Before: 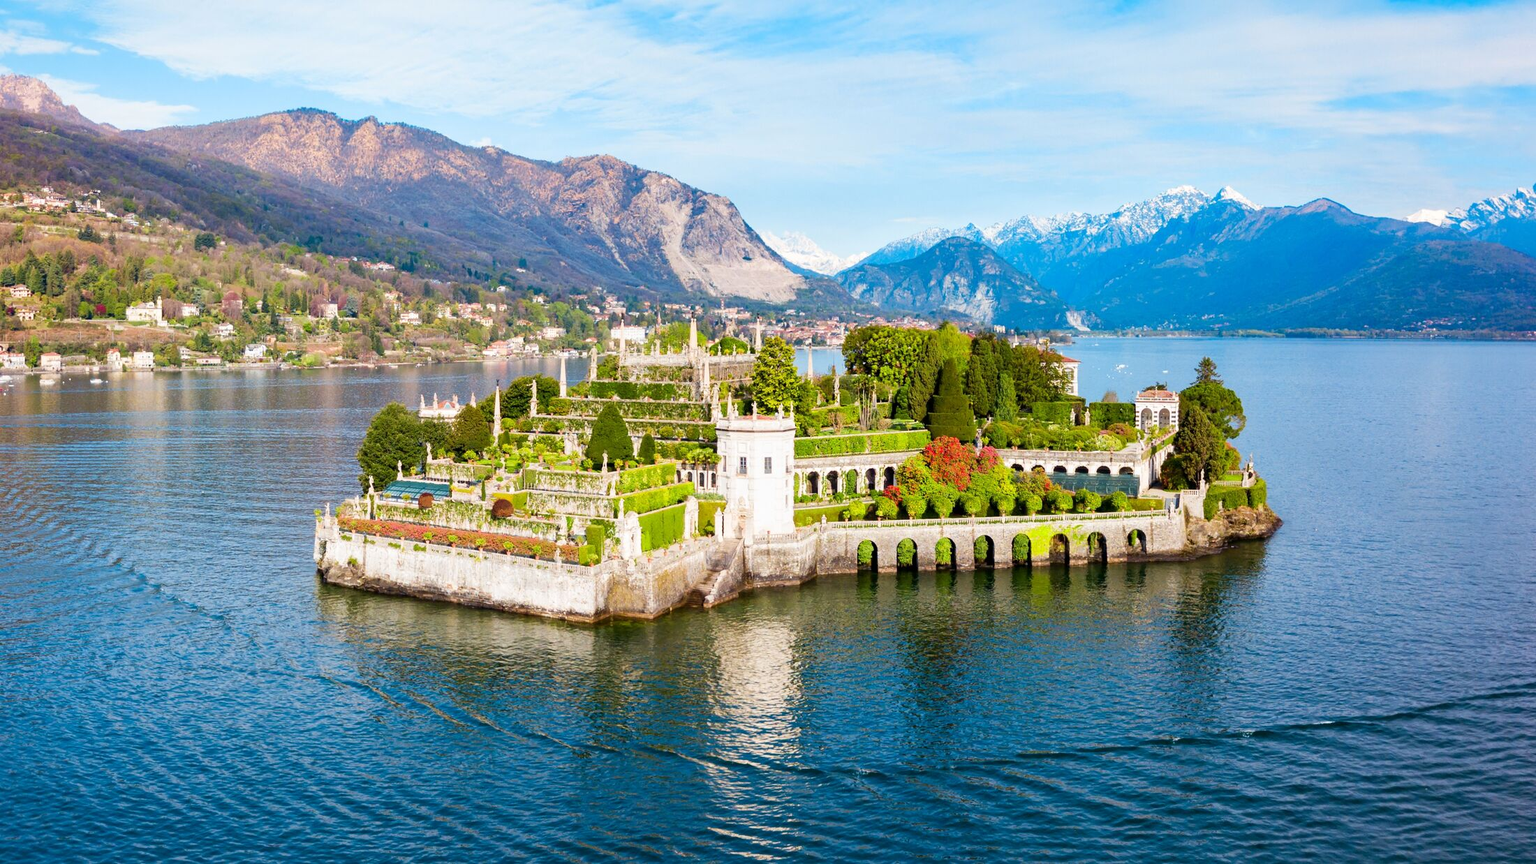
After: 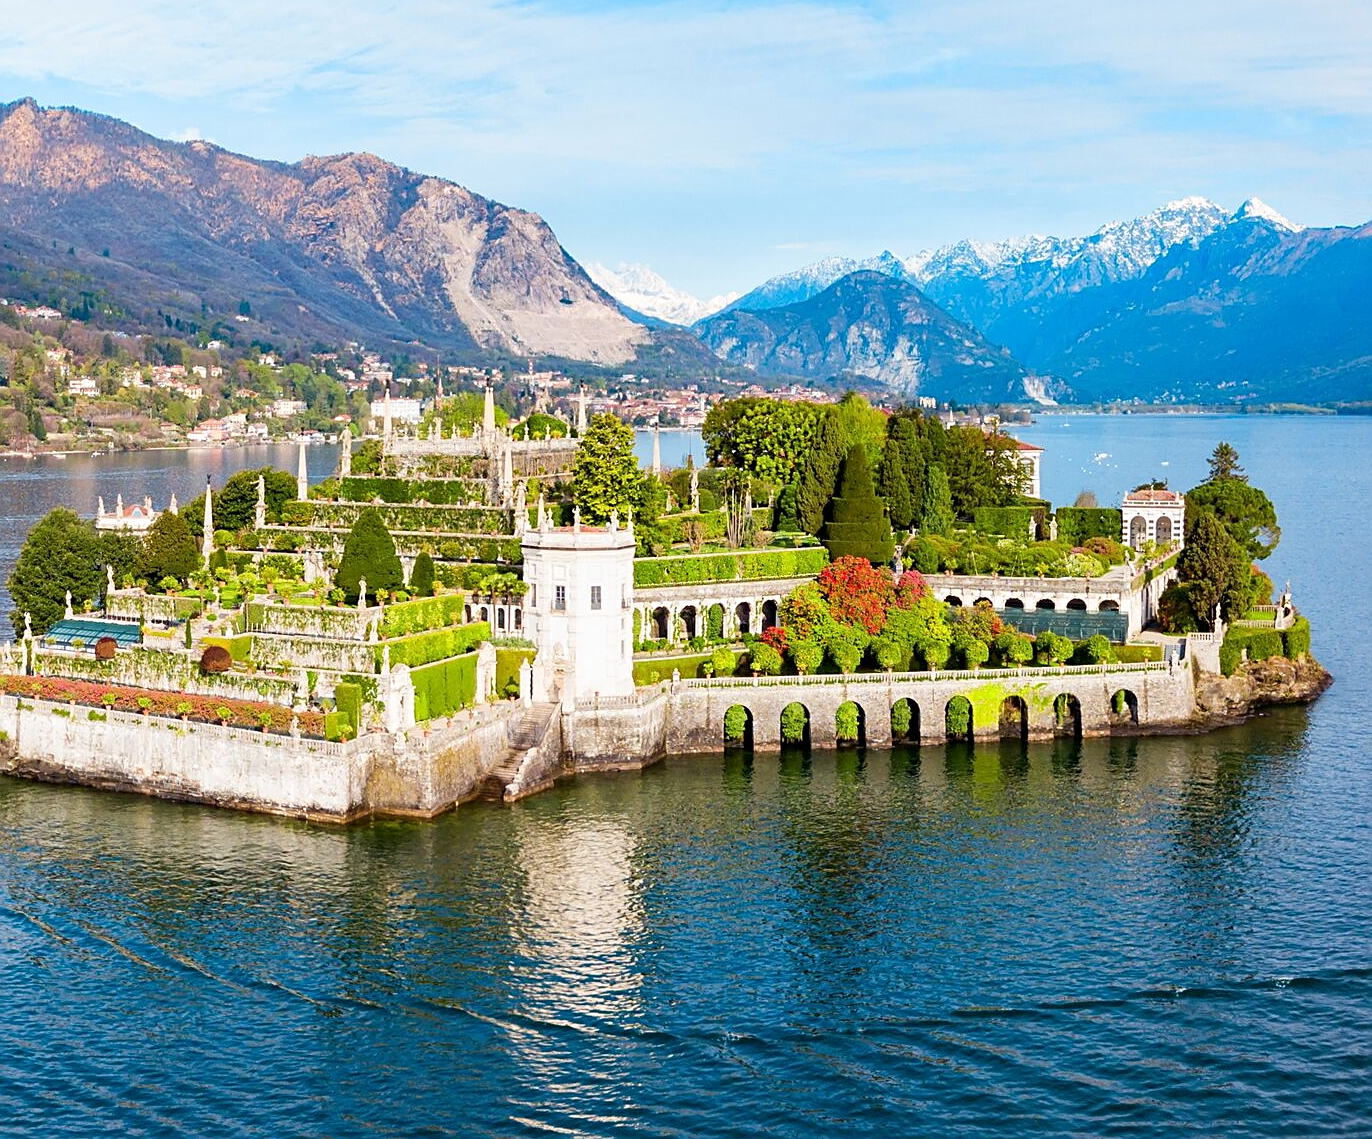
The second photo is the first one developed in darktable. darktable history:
crop and rotate: left 22.926%, top 5.647%, right 14.706%, bottom 2.328%
sharpen: on, module defaults
